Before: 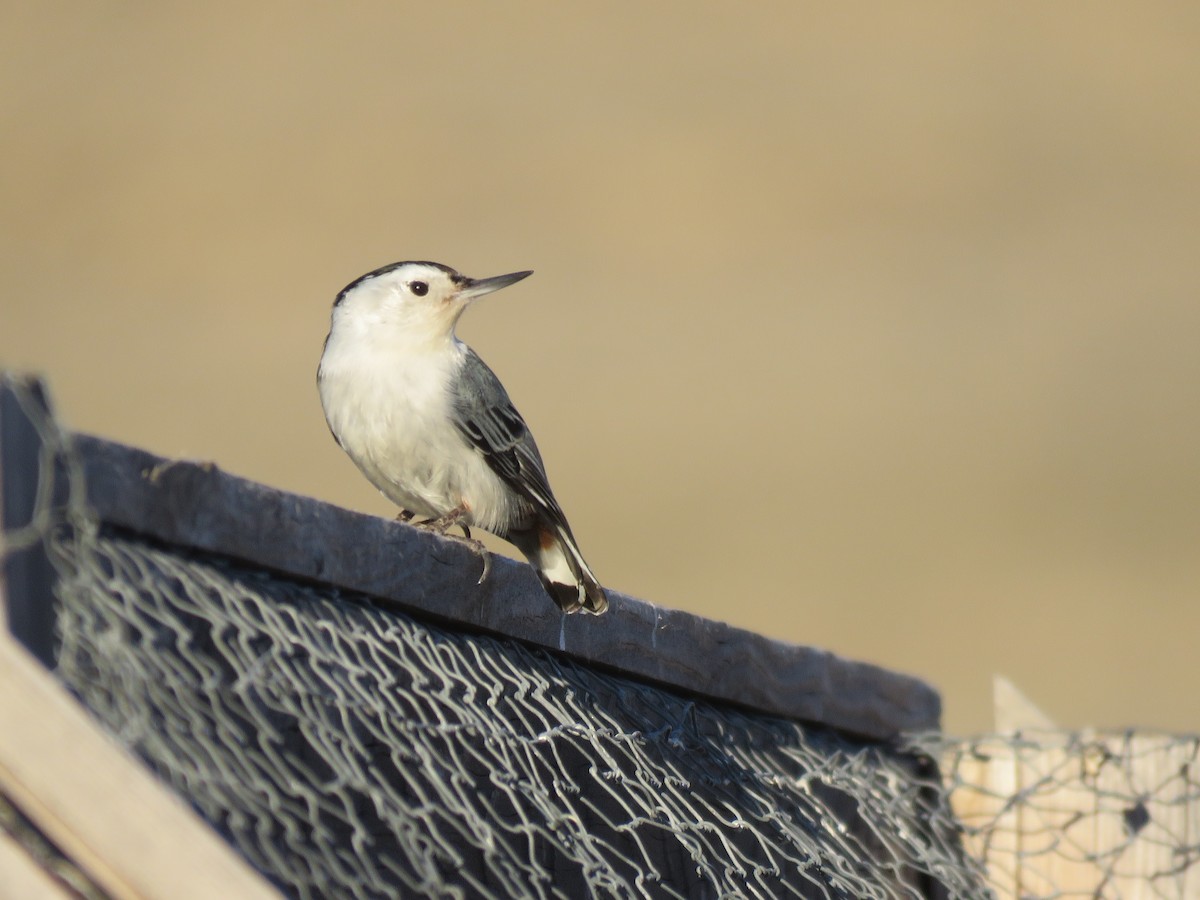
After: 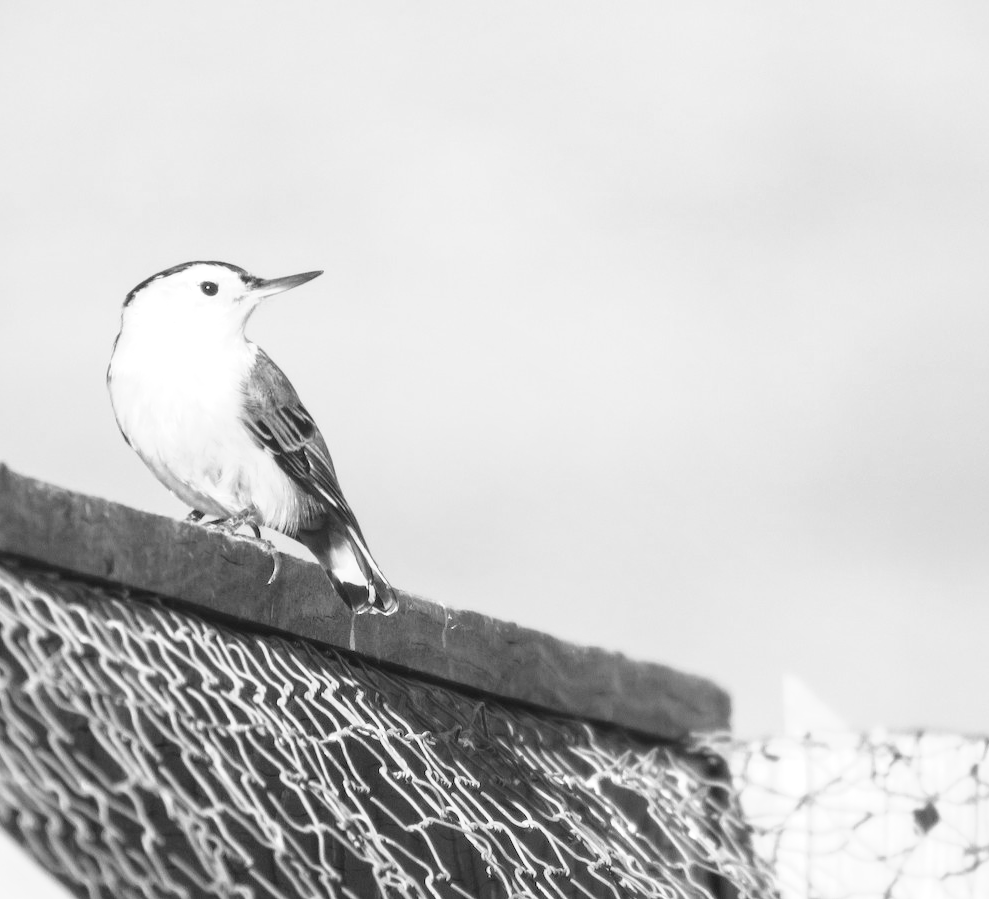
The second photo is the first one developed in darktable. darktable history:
crop: left 17.582%, bottom 0.031%
base curve: curves: ch0 [(0, 0) (0.557, 0.834) (1, 1)]
local contrast: detail 110%
exposure: exposure 0.559 EV, compensate highlight preservation false
monochrome: on, module defaults
